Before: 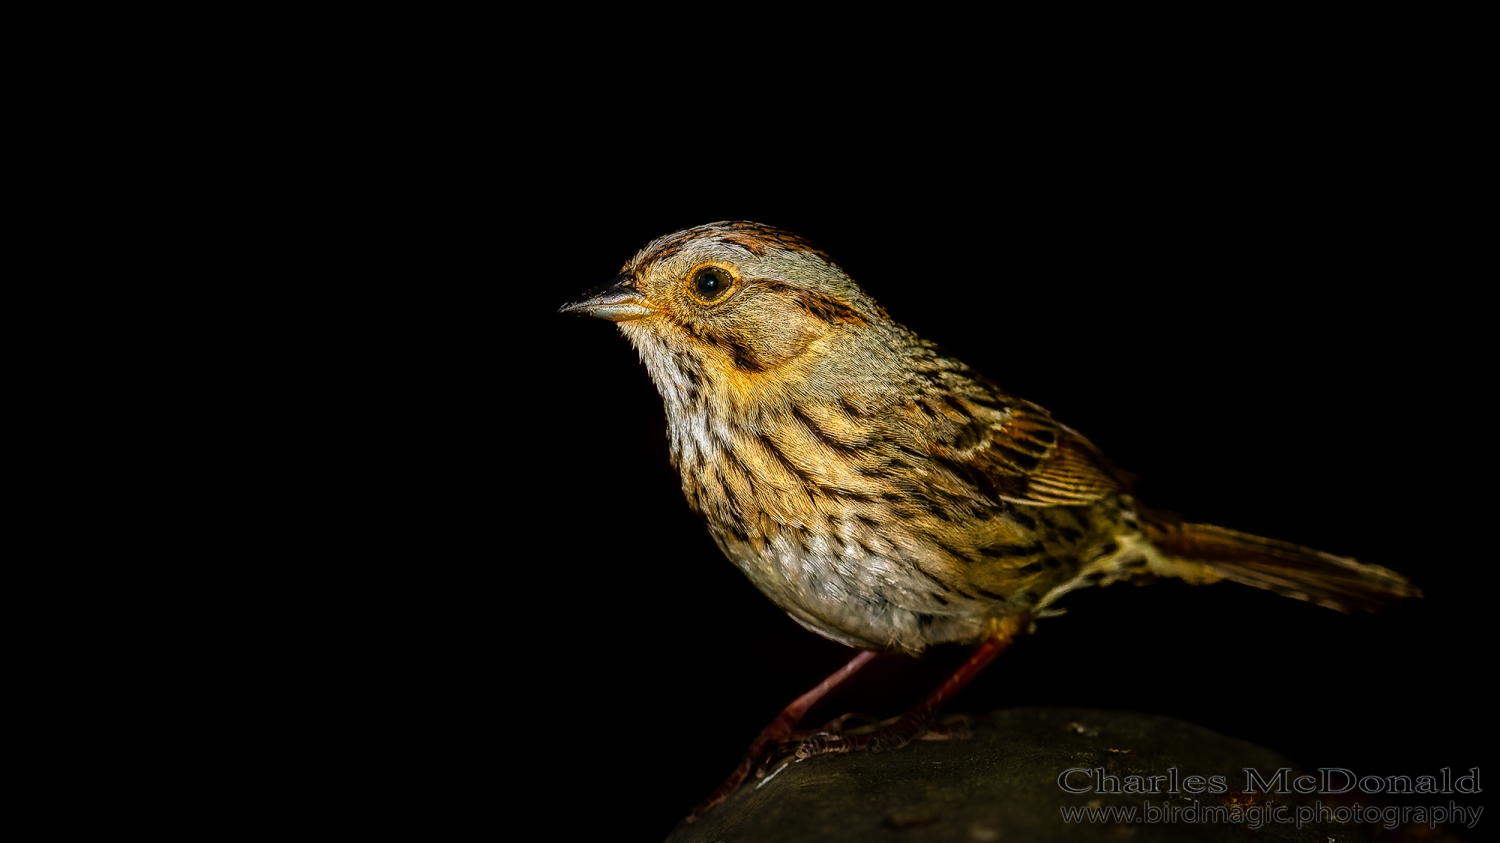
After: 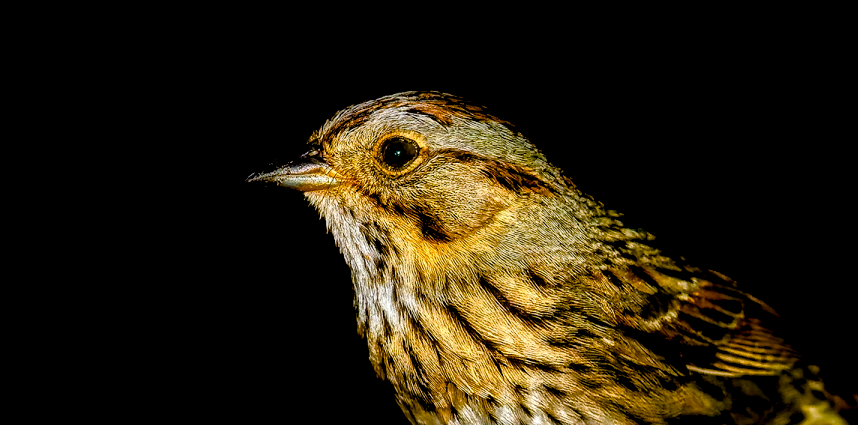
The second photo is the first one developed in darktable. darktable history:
color balance rgb: shadows lift › luminance -9.41%, highlights gain › luminance 17.6%, global offset › luminance -1.45%, perceptual saturation grading › highlights -17.77%, perceptual saturation grading › mid-tones 33.1%, perceptual saturation grading › shadows 50.52%, global vibrance 24.22%
crop: left 20.932%, top 15.471%, right 21.848%, bottom 34.081%
